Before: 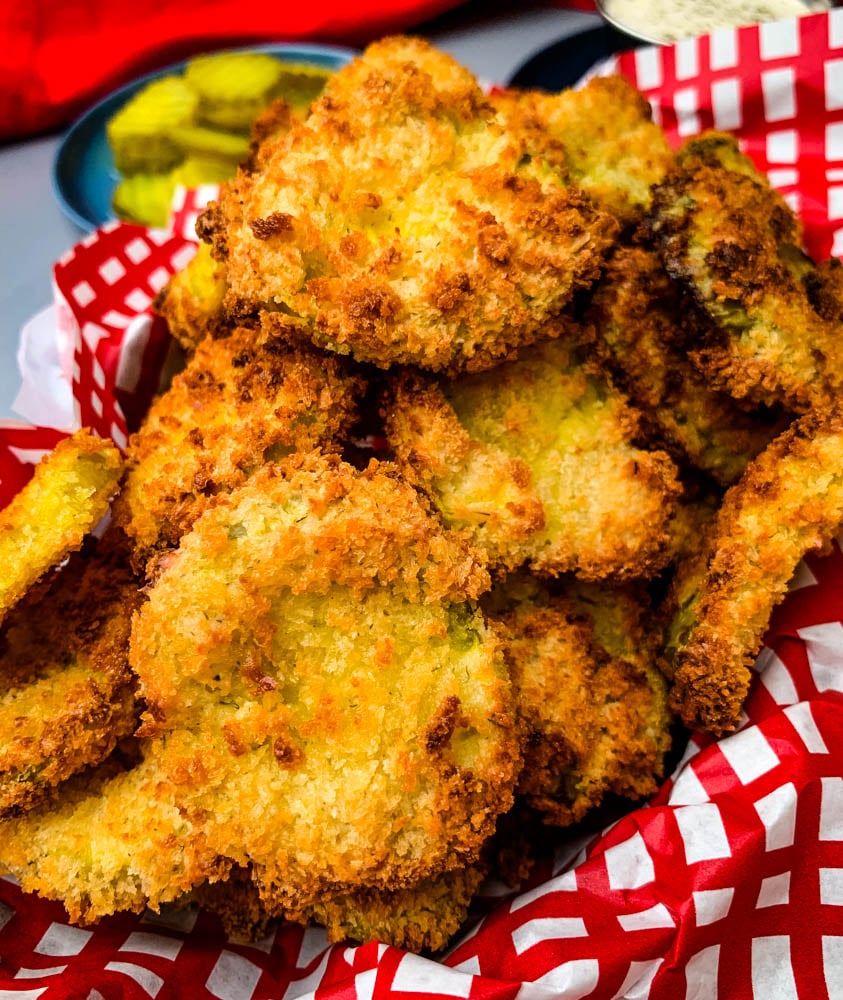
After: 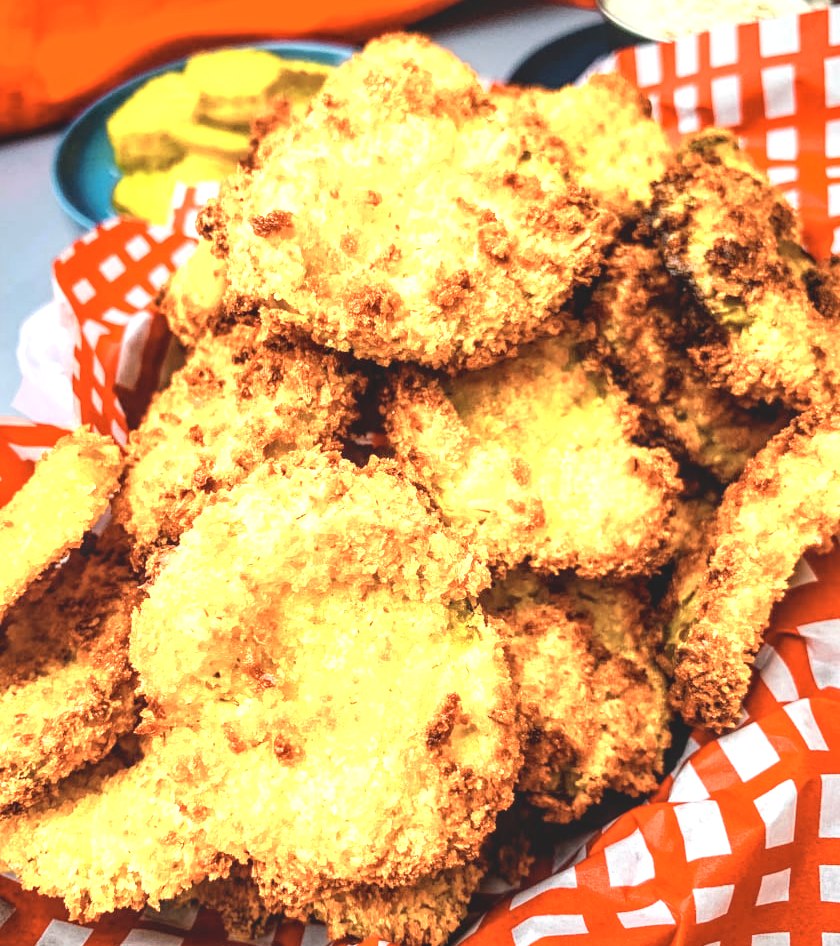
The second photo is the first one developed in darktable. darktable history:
exposure: black level correction 0, exposure 1 EV, compensate exposure bias true, compensate highlight preservation false
local contrast: on, module defaults
contrast brightness saturation: contrast -0.295
color zones: curves: ch0 [(0.018, 0.548) (0.224, 0.64) (0.425, 0.447) (0.675, 0.575) (0.732, 0.579)]; ch1 [(0.066, 0.487) (0.25, 0.5) (0.404, 0.43) (0.75, 0.421) (0.956, 0.421)]; ch2 [(0.044, 0.561) (0.215, 0.465) (0.399, 0.544) (0.465, 0.548) (0.614, 0.447) (0.724, 0.43) (0.882, 0.623) (0.956, 0.632)]
crop: top 0.335%, right 0.255%, bottom 5.012%
